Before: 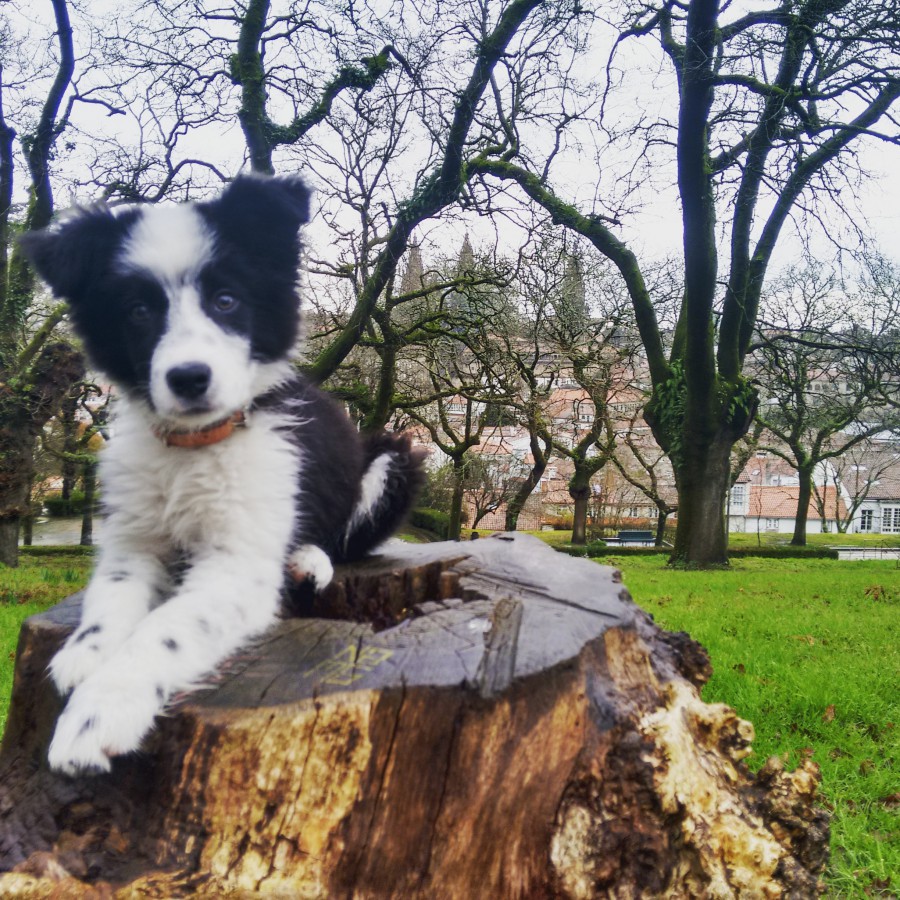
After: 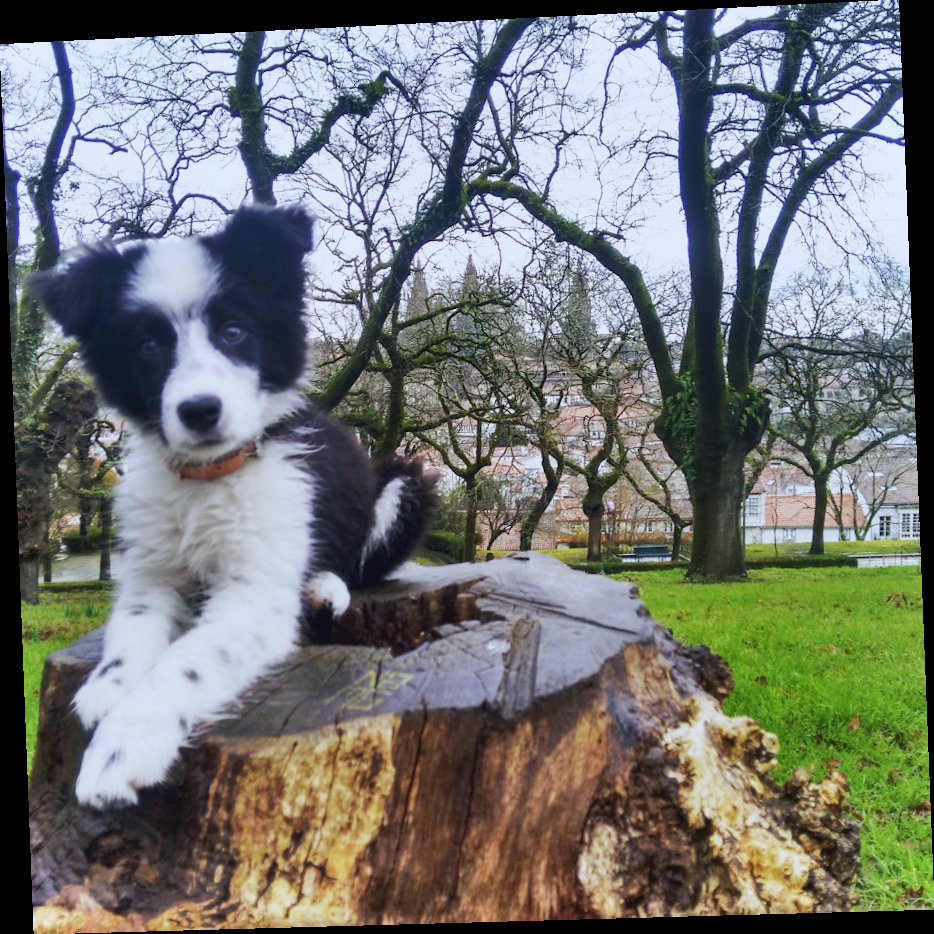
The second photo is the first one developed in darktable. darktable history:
bloom: size 9%, threshold 100%, strength 7%
shadows and highlights: radius 108.52, shadows 44.07, highlights -67.8, low approximation 0.01, soften with gaussian
white balance: red 0.954, blue 1.079
rotate and perspective: rotation -2.22°, lens shift (horizontal) -0.022, automatic cropping off
